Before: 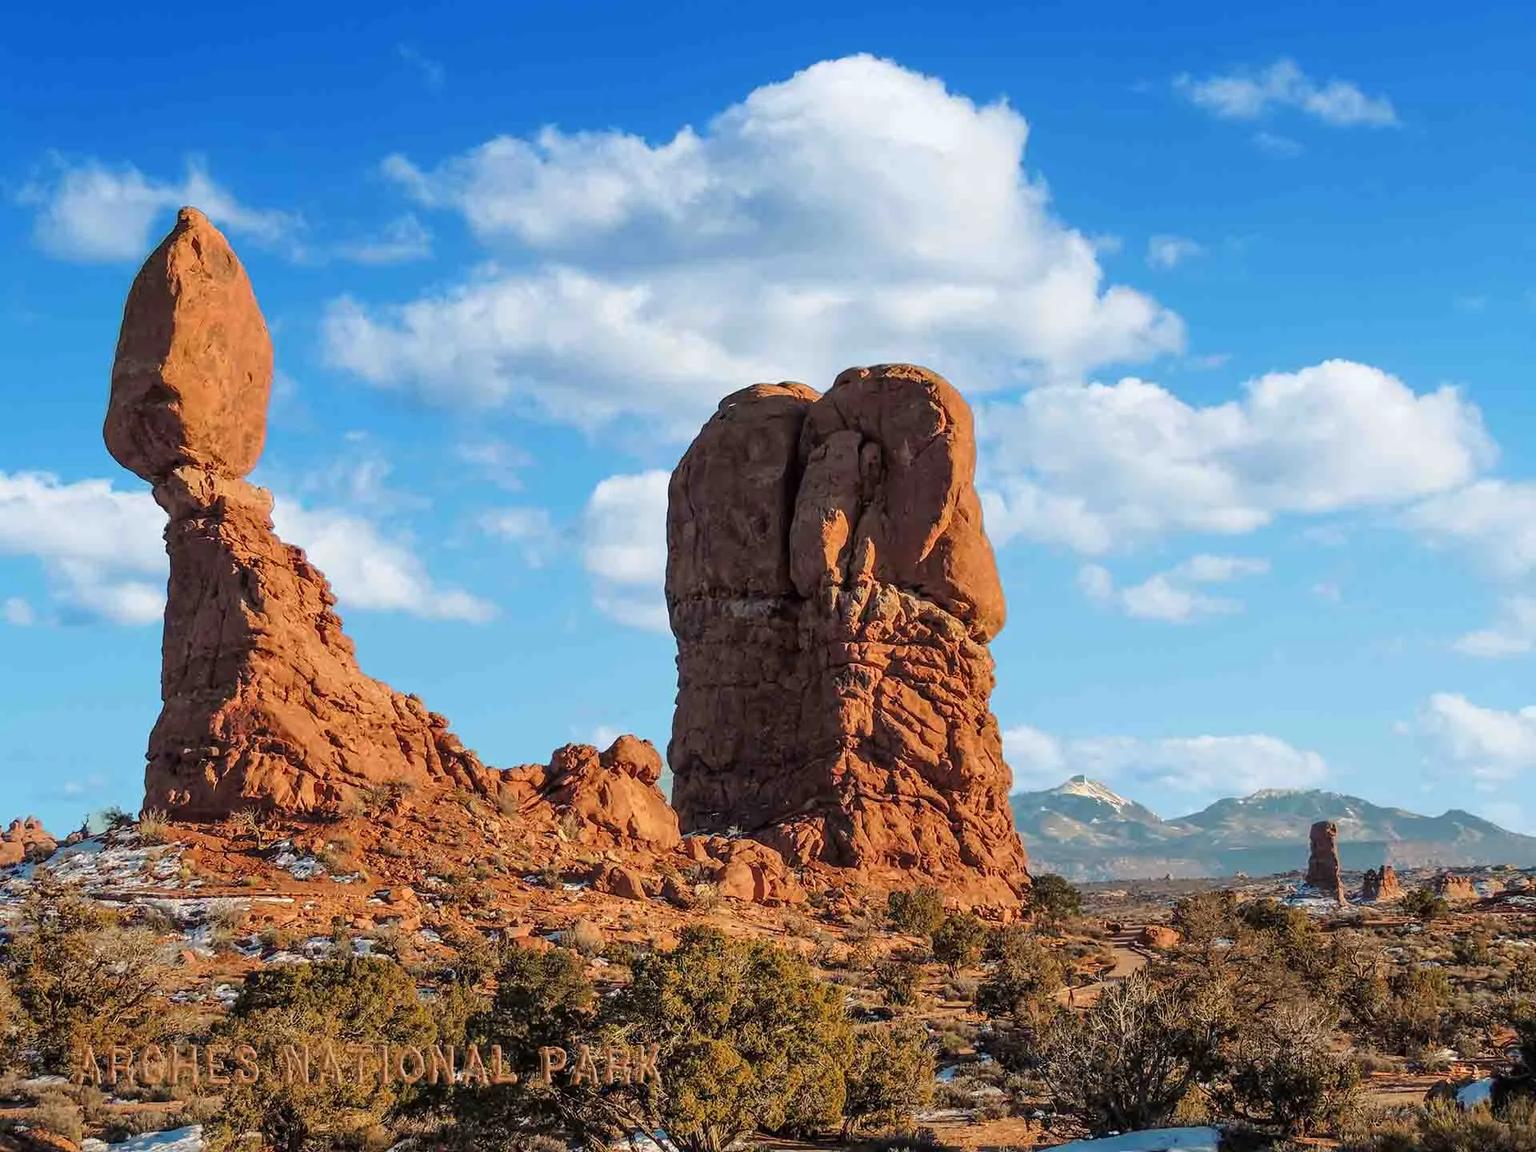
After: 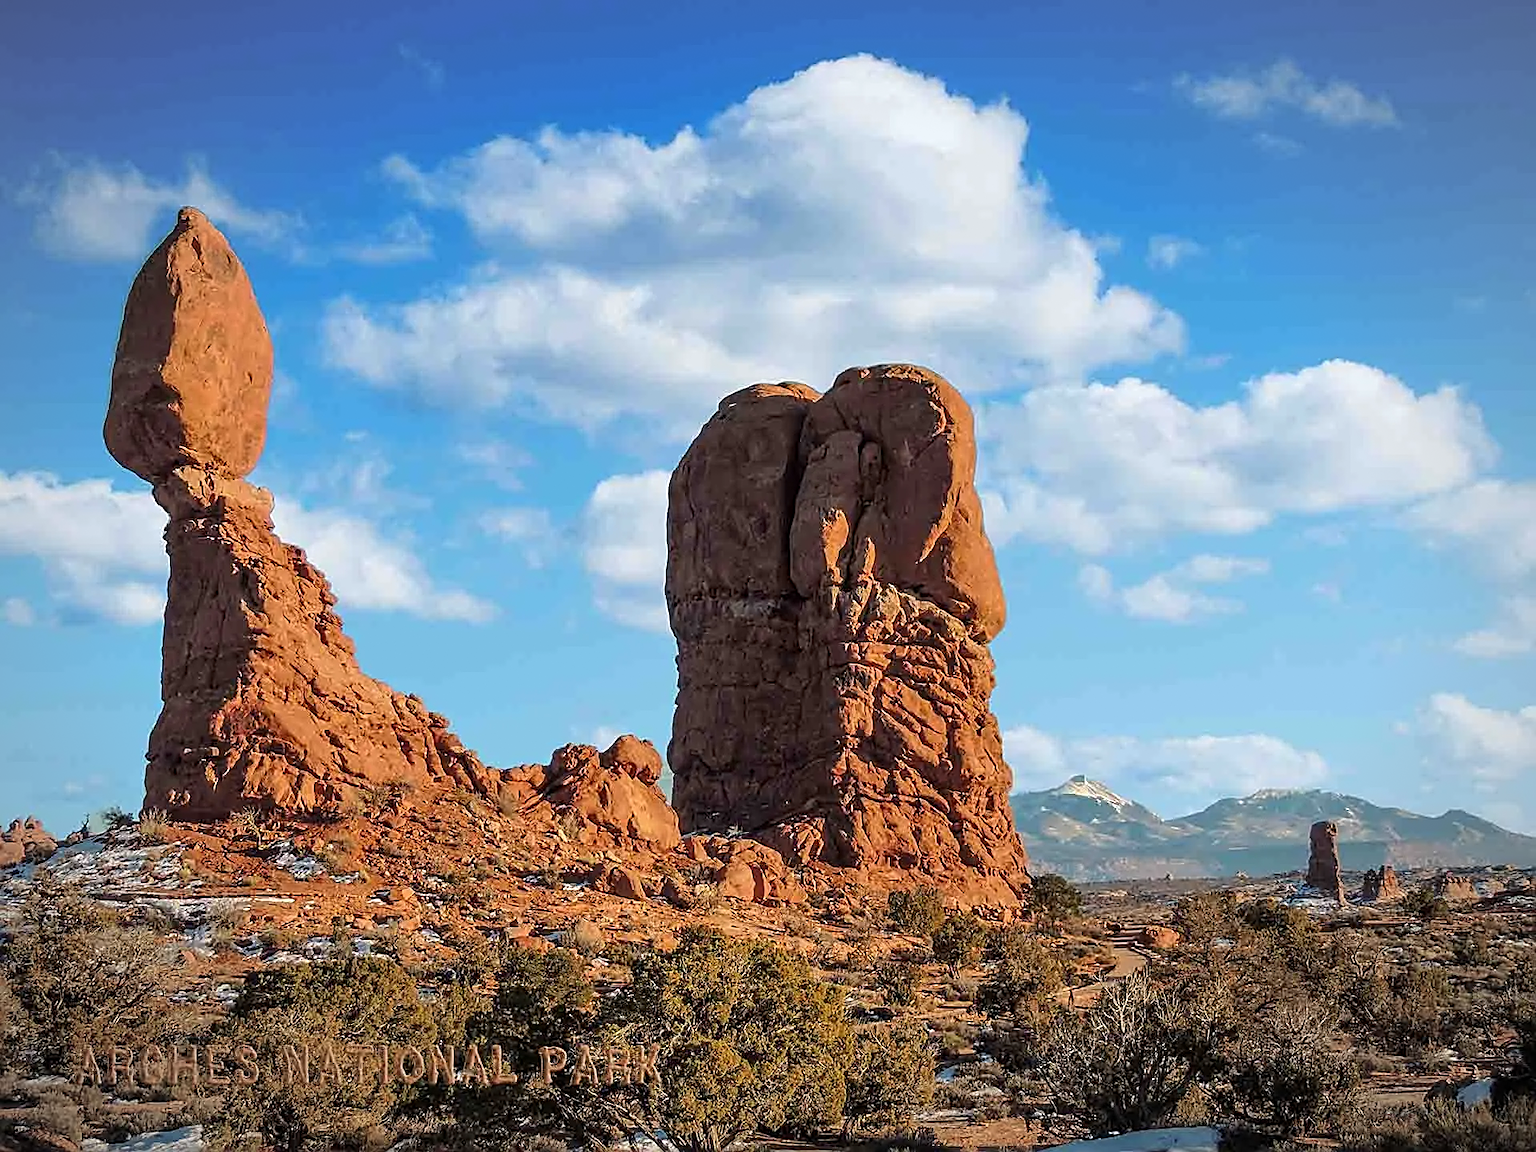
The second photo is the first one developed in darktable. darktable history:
vignetting: fall-off radius 70%, automatic ratio true
sharpen: amount 0.75
grain: coarseness 0.81 ISO, strength 1.34%, mid-tones bias 0%
